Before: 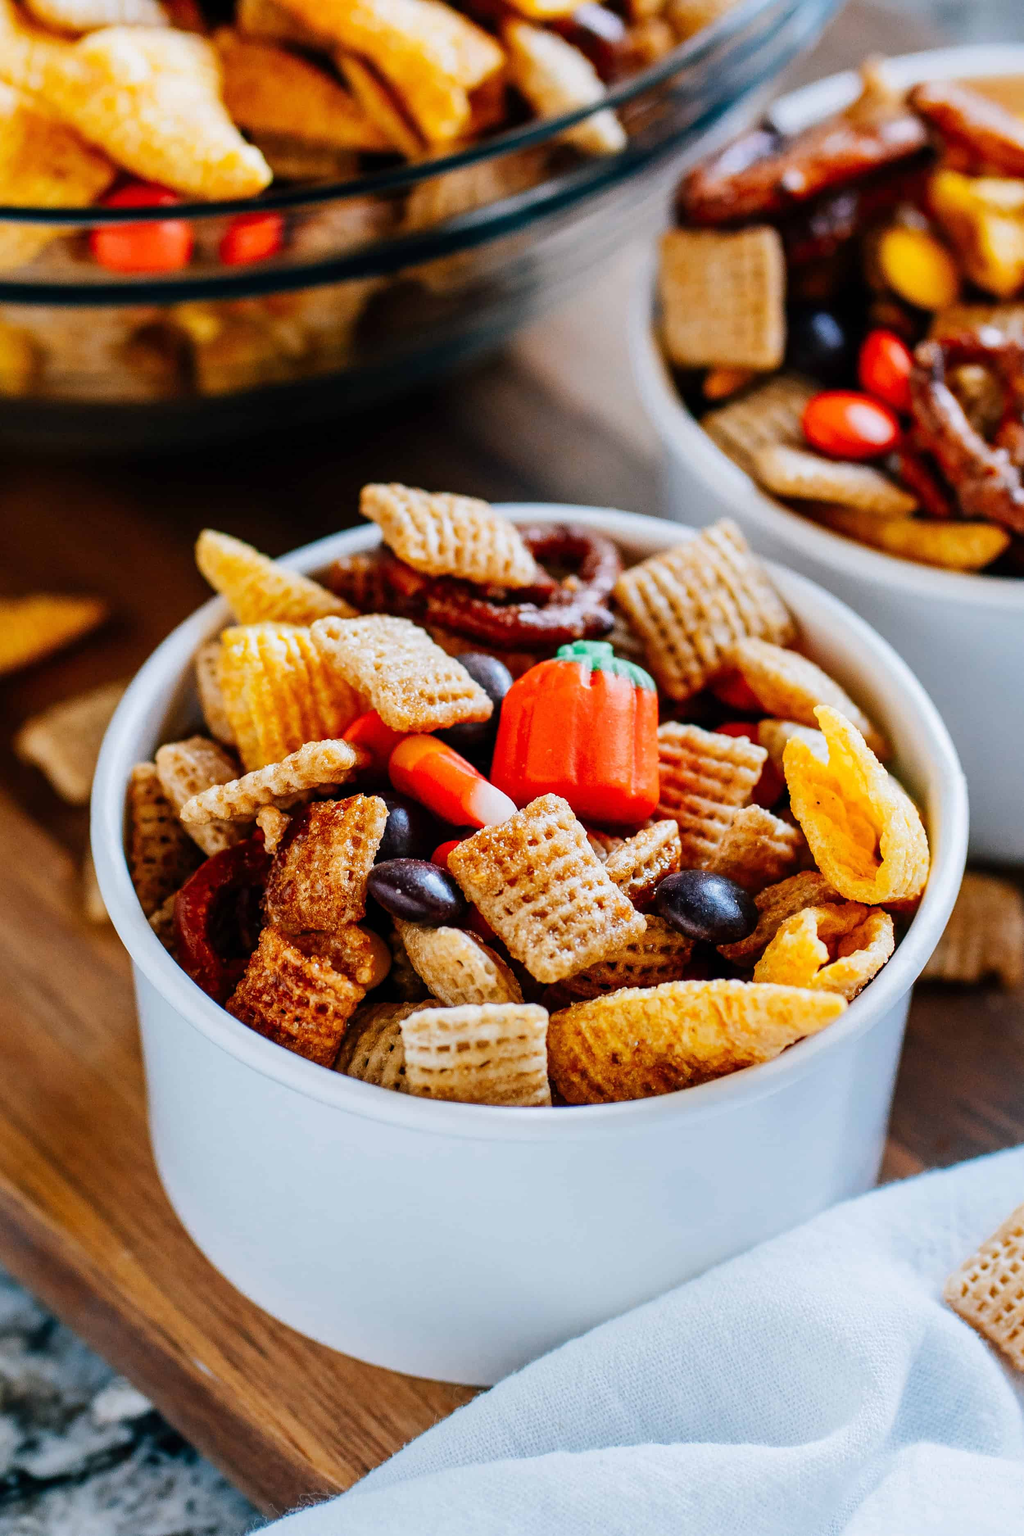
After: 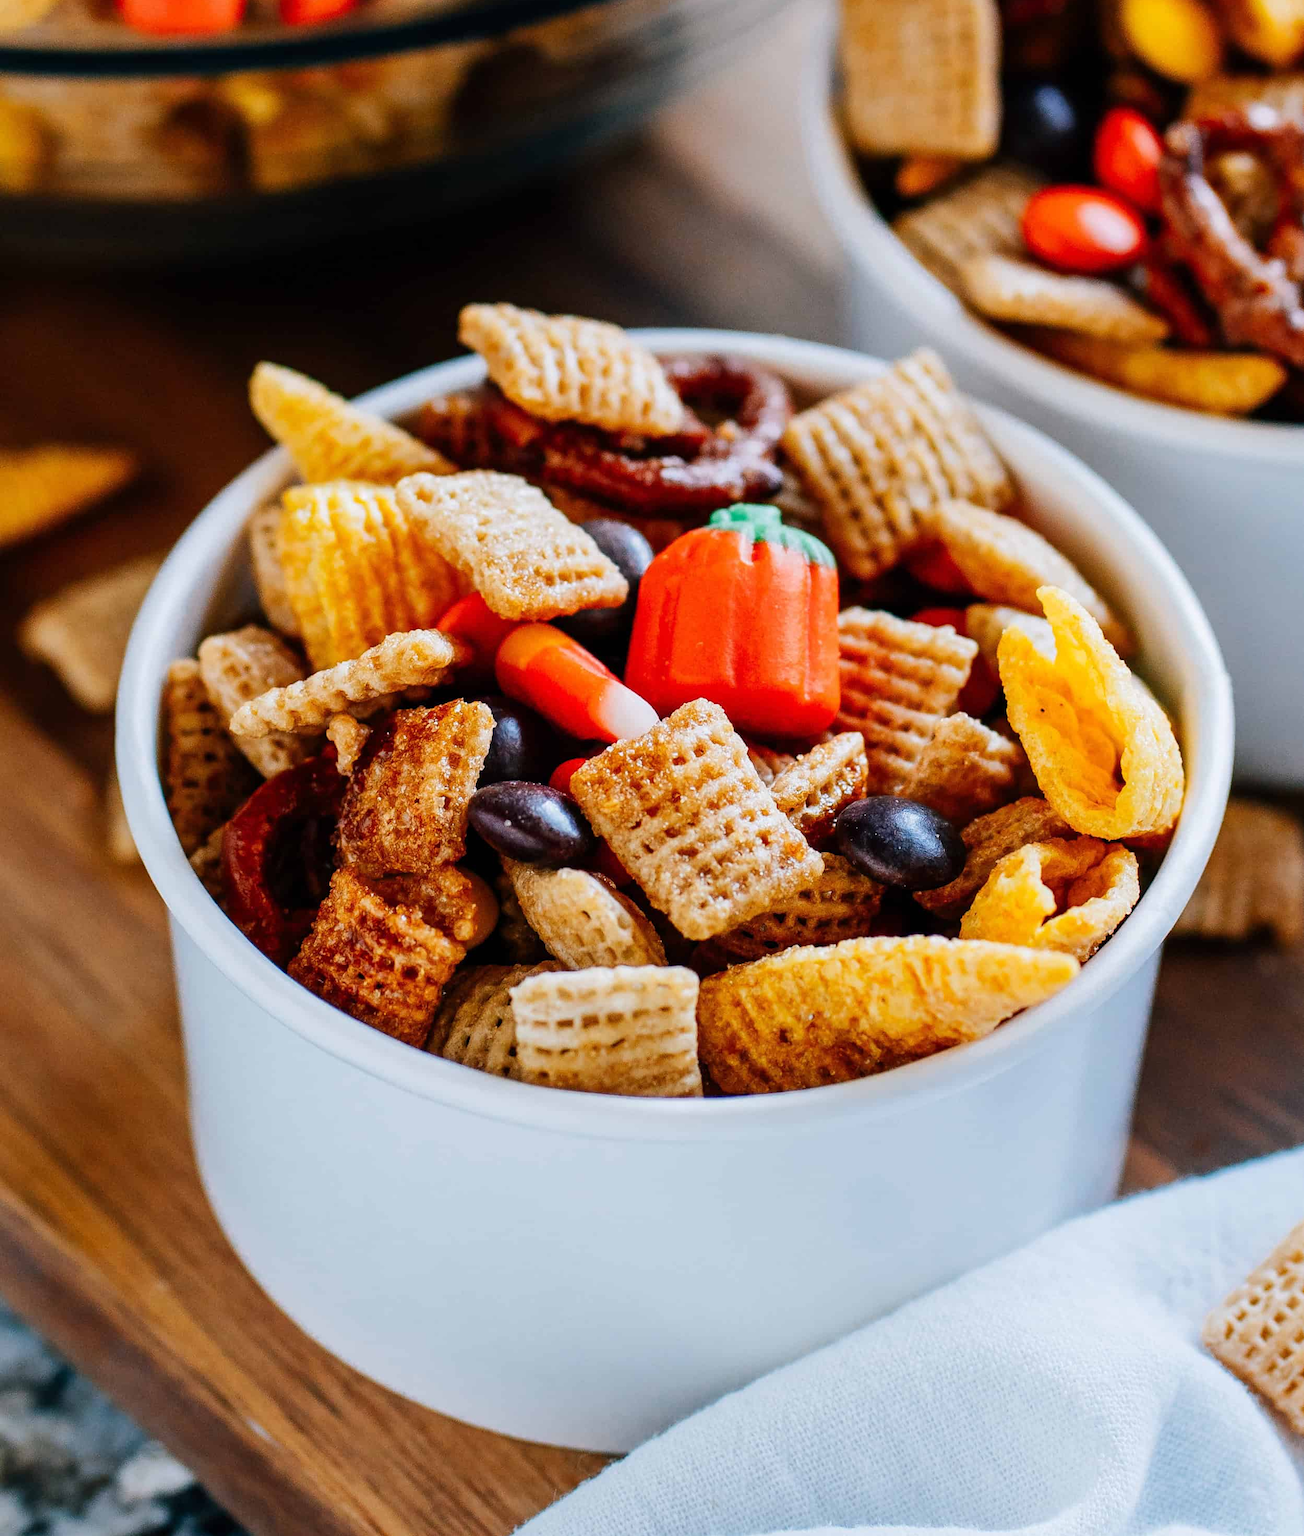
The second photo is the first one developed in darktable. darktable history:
crop and rotate: top 15.992%, bottom 5.486%
